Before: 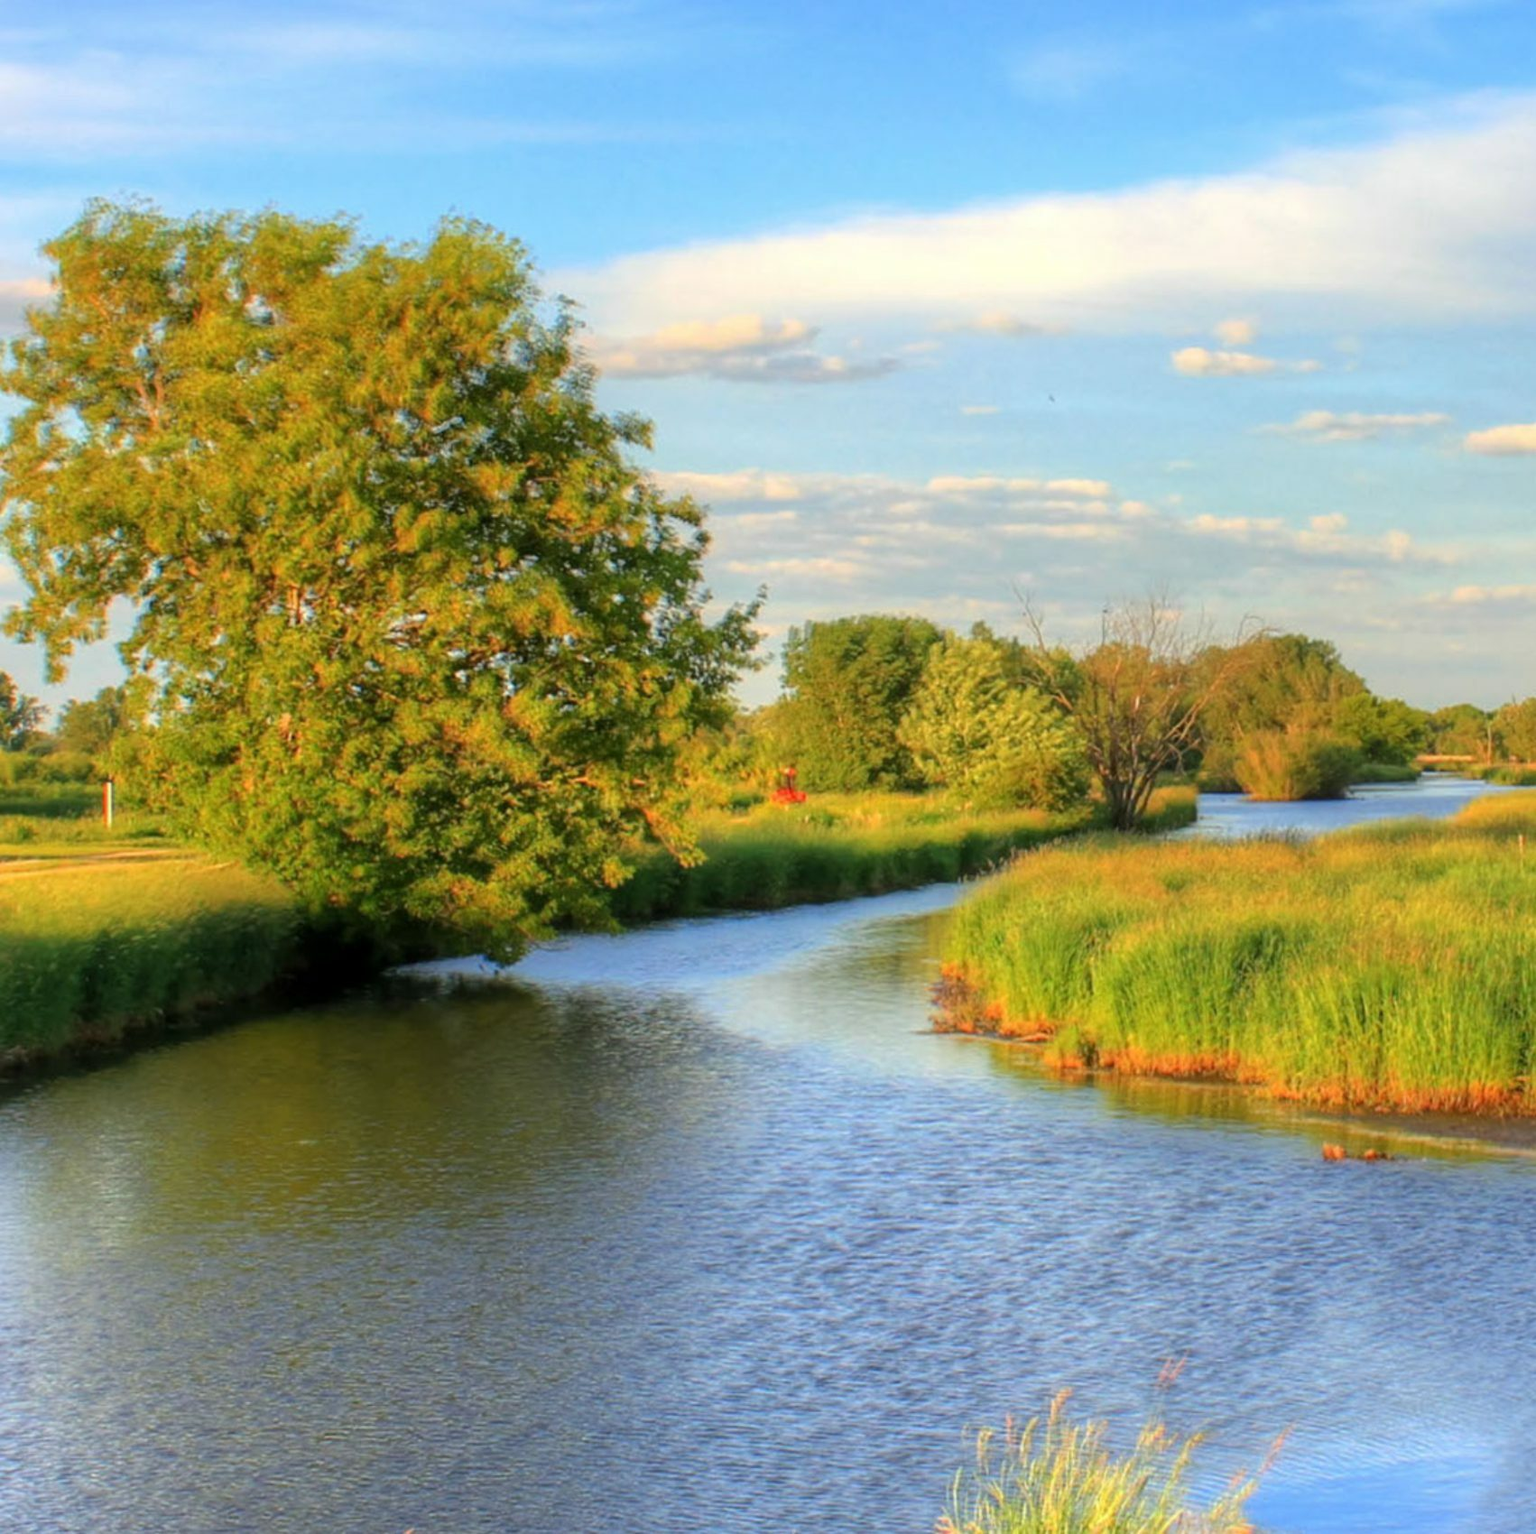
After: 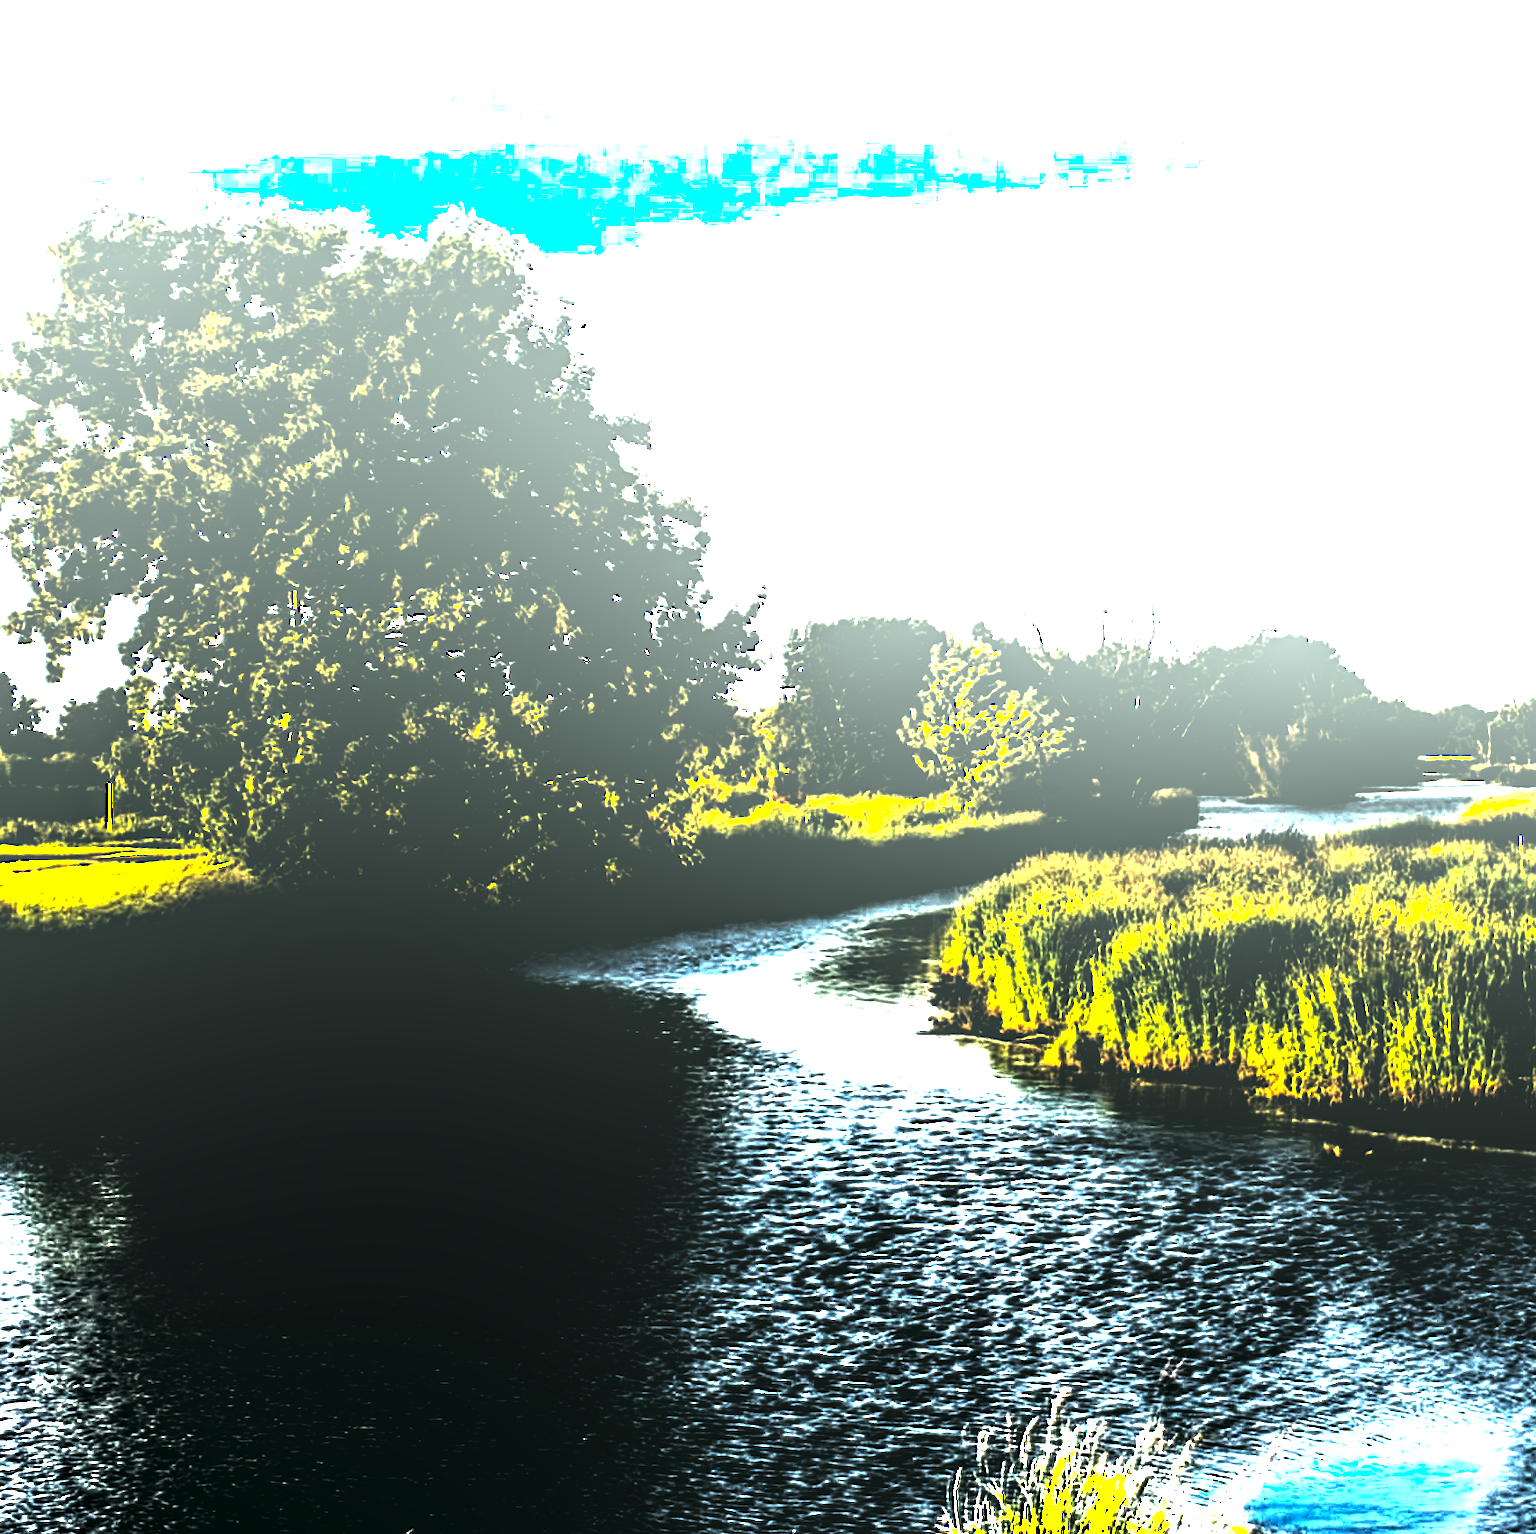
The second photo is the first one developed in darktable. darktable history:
local contrast: highlights 60%, shadows 63%, detail 160%
exposure: black level correction 0, exposure 1.2 EV, compensate highlight preservation false
levels: levels [0.721, 0.937, 0.997]
color correction: highlights a* -7.59, highlights b* 1.33, shadows a* -3, saturation 1.37
